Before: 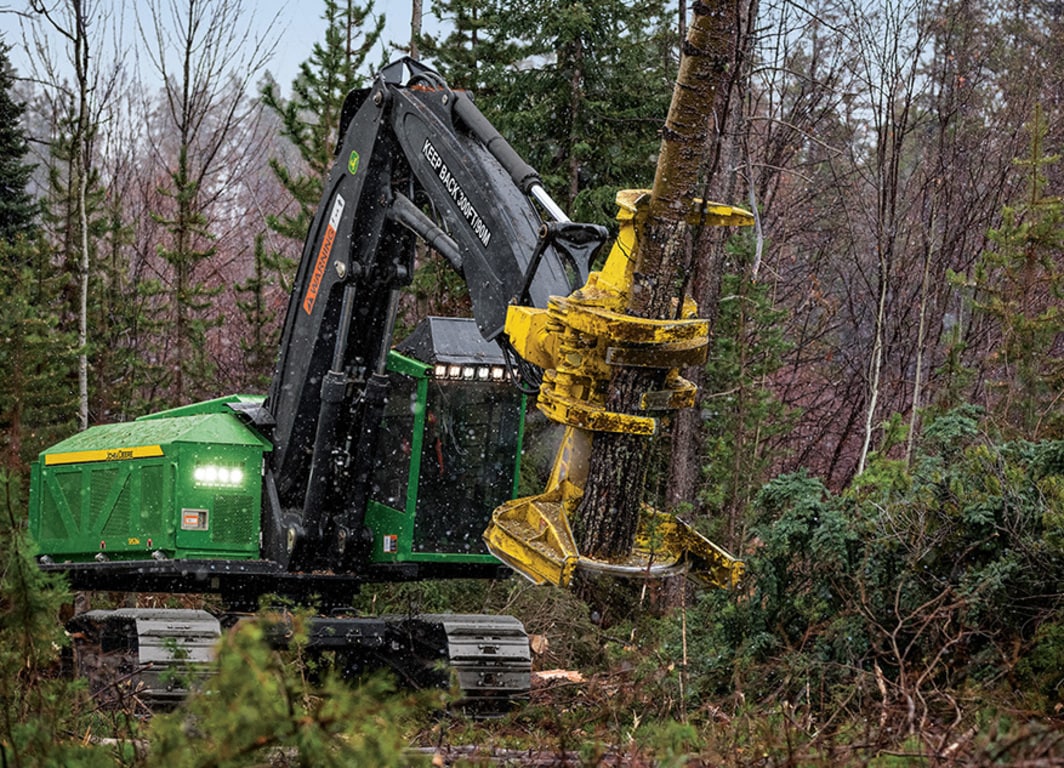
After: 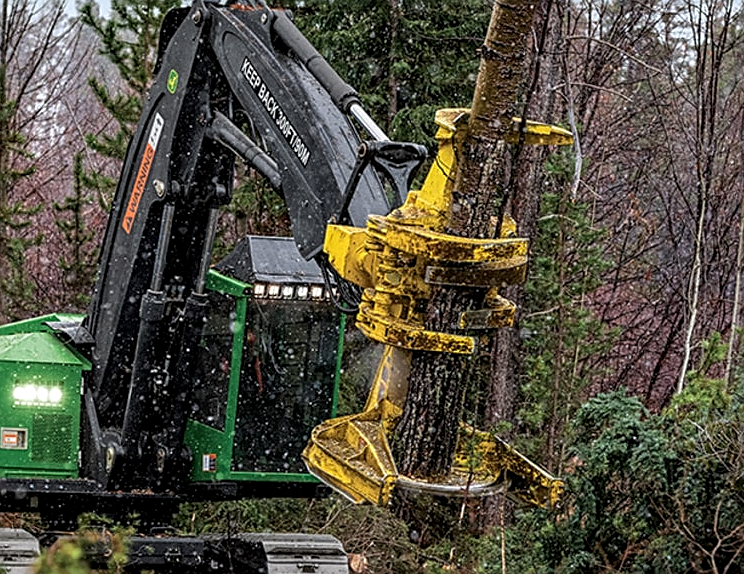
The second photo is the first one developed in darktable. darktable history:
local contrast: detail 130%
sharpen: amount 0.575
tone equalizer: on, module defaults
crop and rotate: left 17.046%, top 10.659%, right 12.989%, bottom 14.553%
